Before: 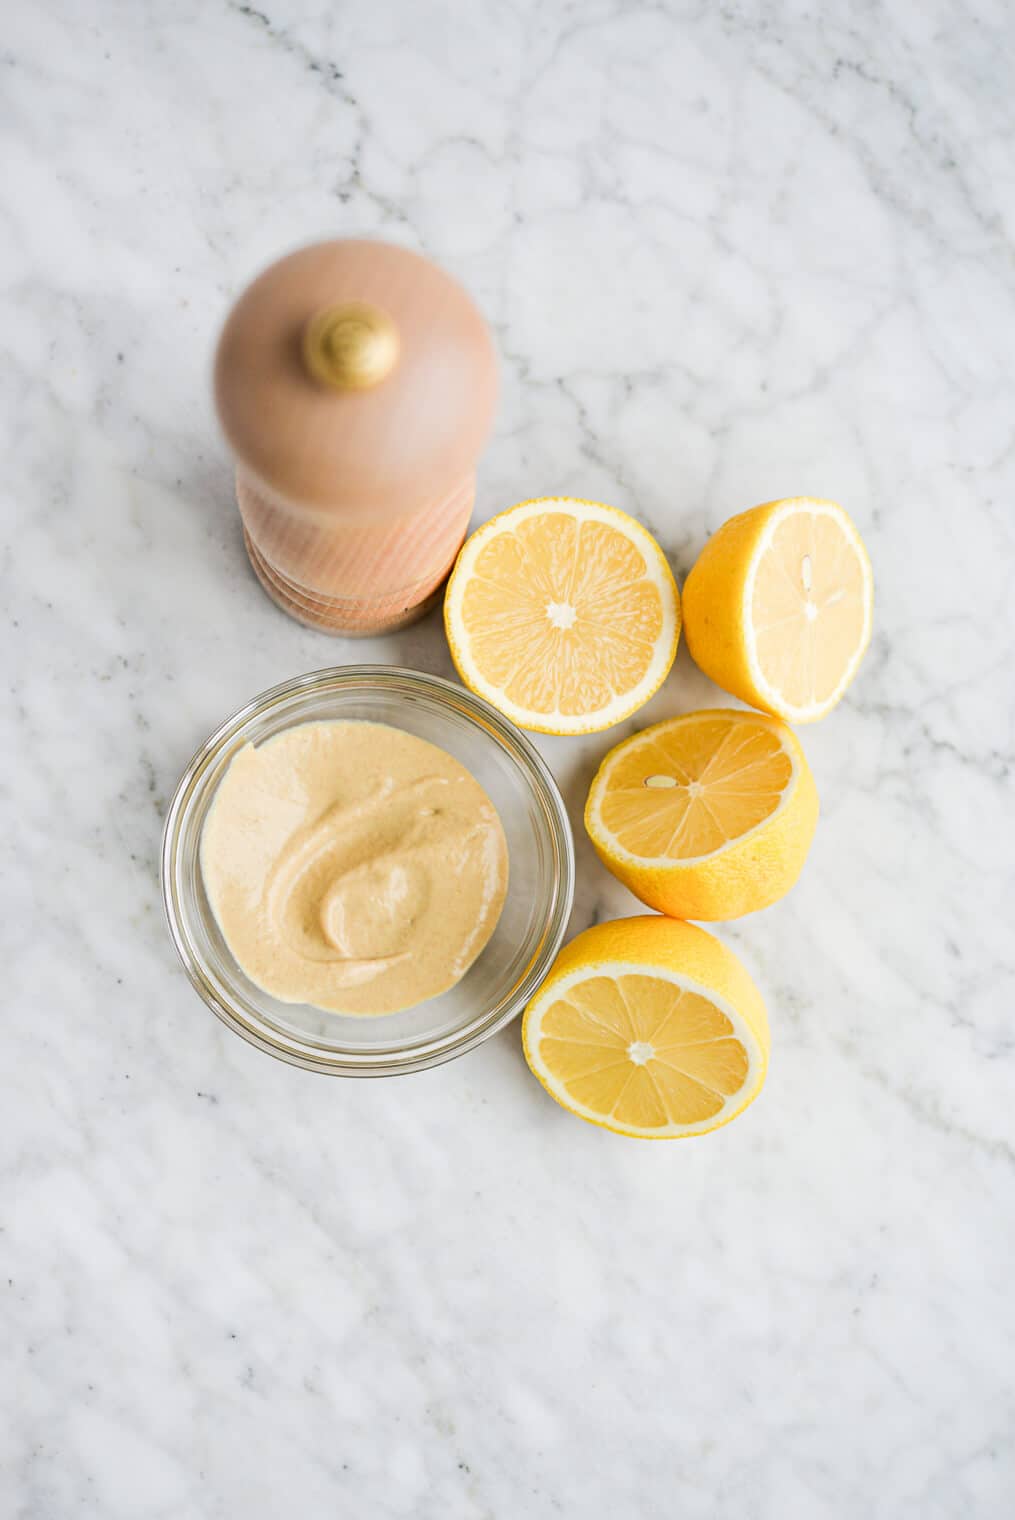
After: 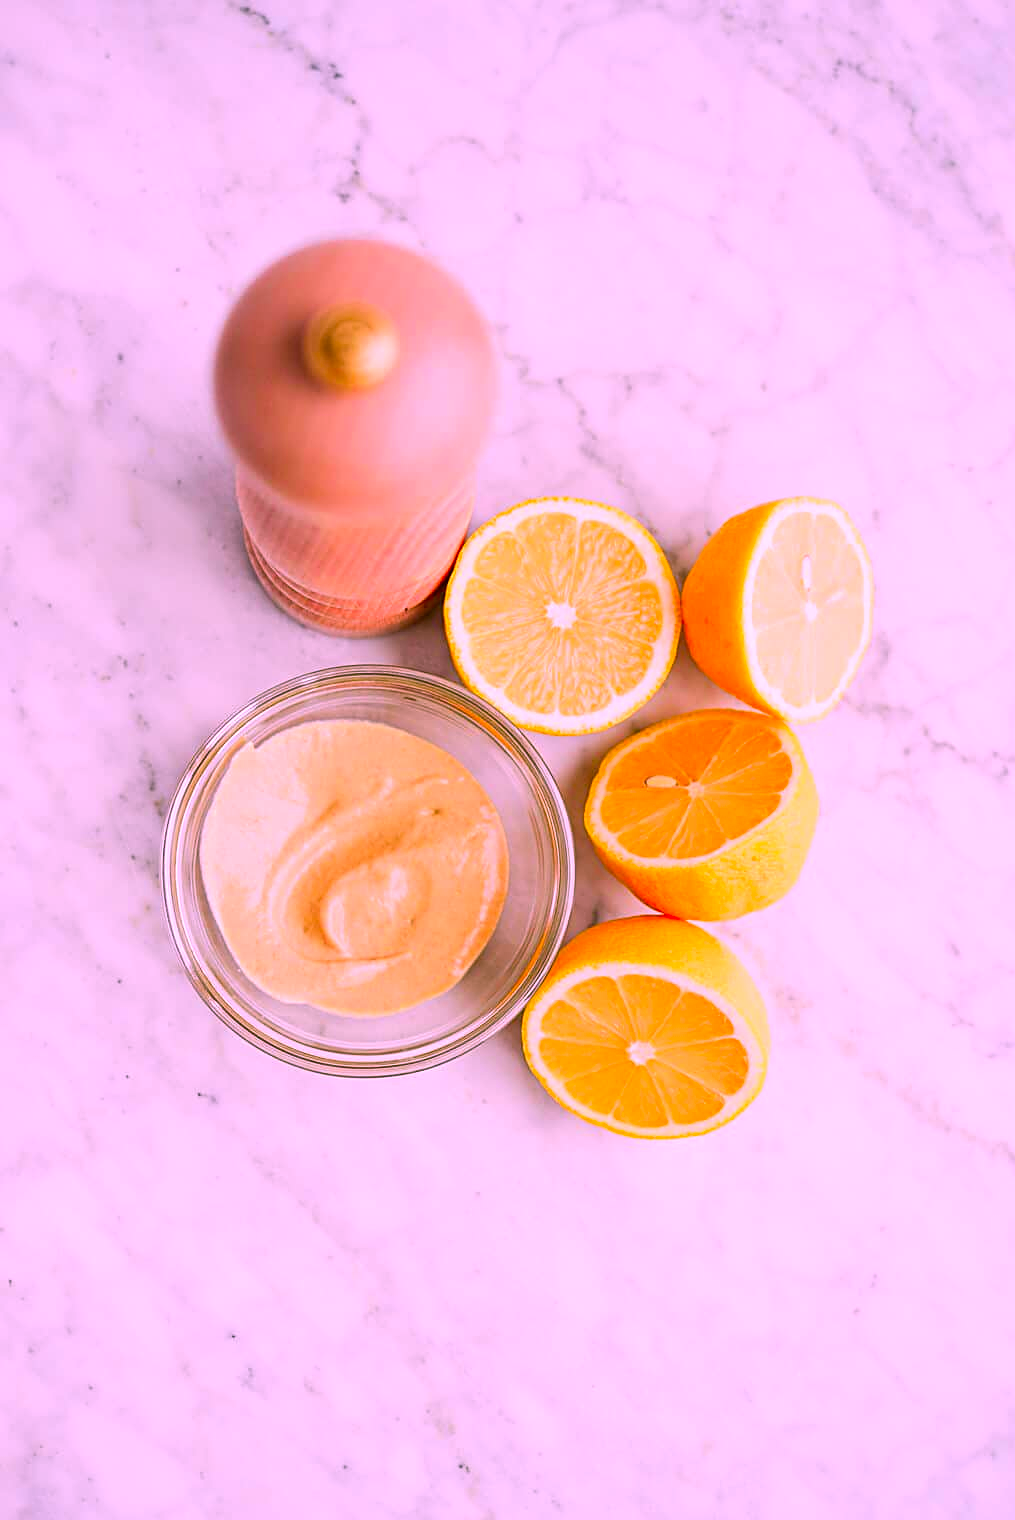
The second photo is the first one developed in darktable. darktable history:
color correction: highlights a* 19.5, highlights b* -11.53, saturation 1.69
sharpen: on, module defaults
white balance: emerald 1
rotate and perspective: crop left 0, crop top 0
